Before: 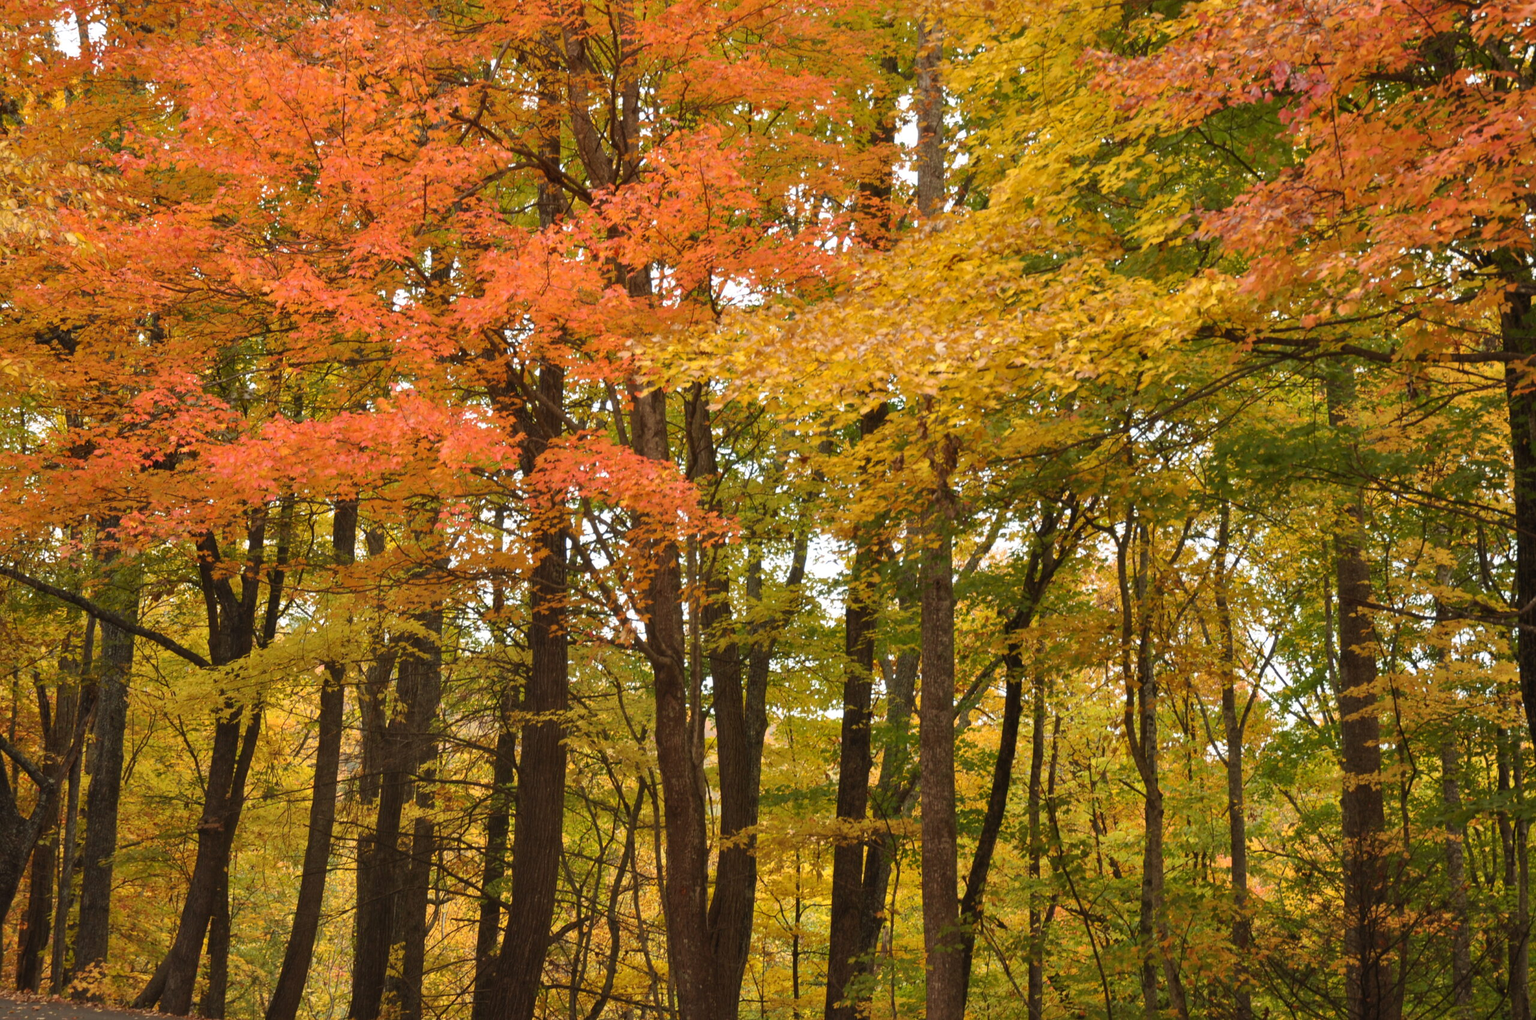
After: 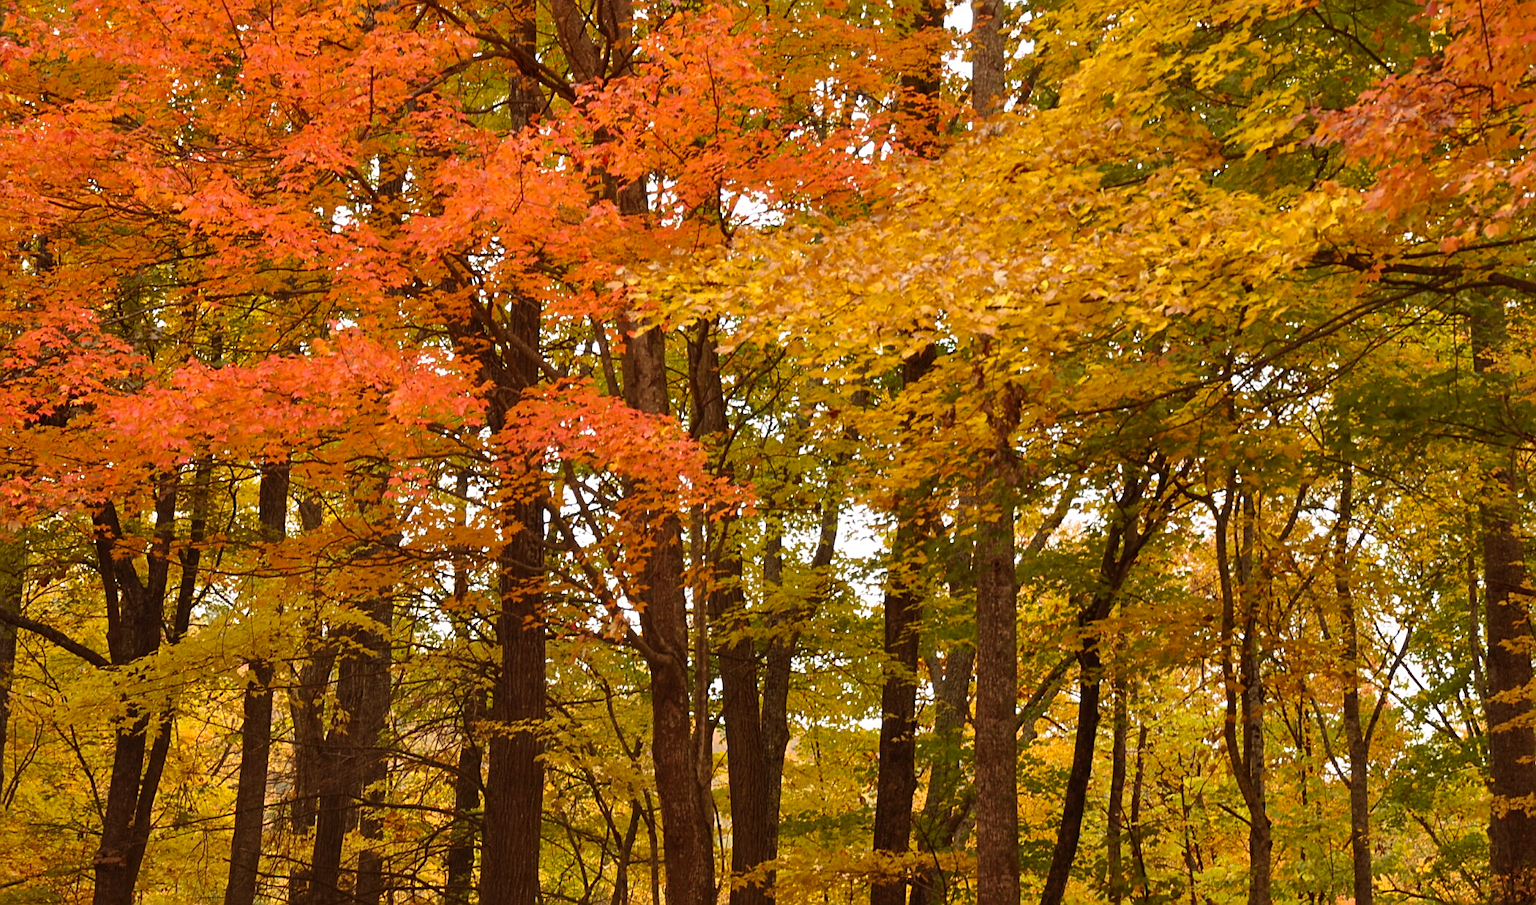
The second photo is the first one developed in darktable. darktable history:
crop: left 7.856%, top 11.836%, right 10.12%, bottom 15.387%
rgb levels: mode RGB, independent channels, levels [[0, 0.5, 1], [0, 0.521, 1], [0, 0.536, 1]]
sharpen: on, module defaults
